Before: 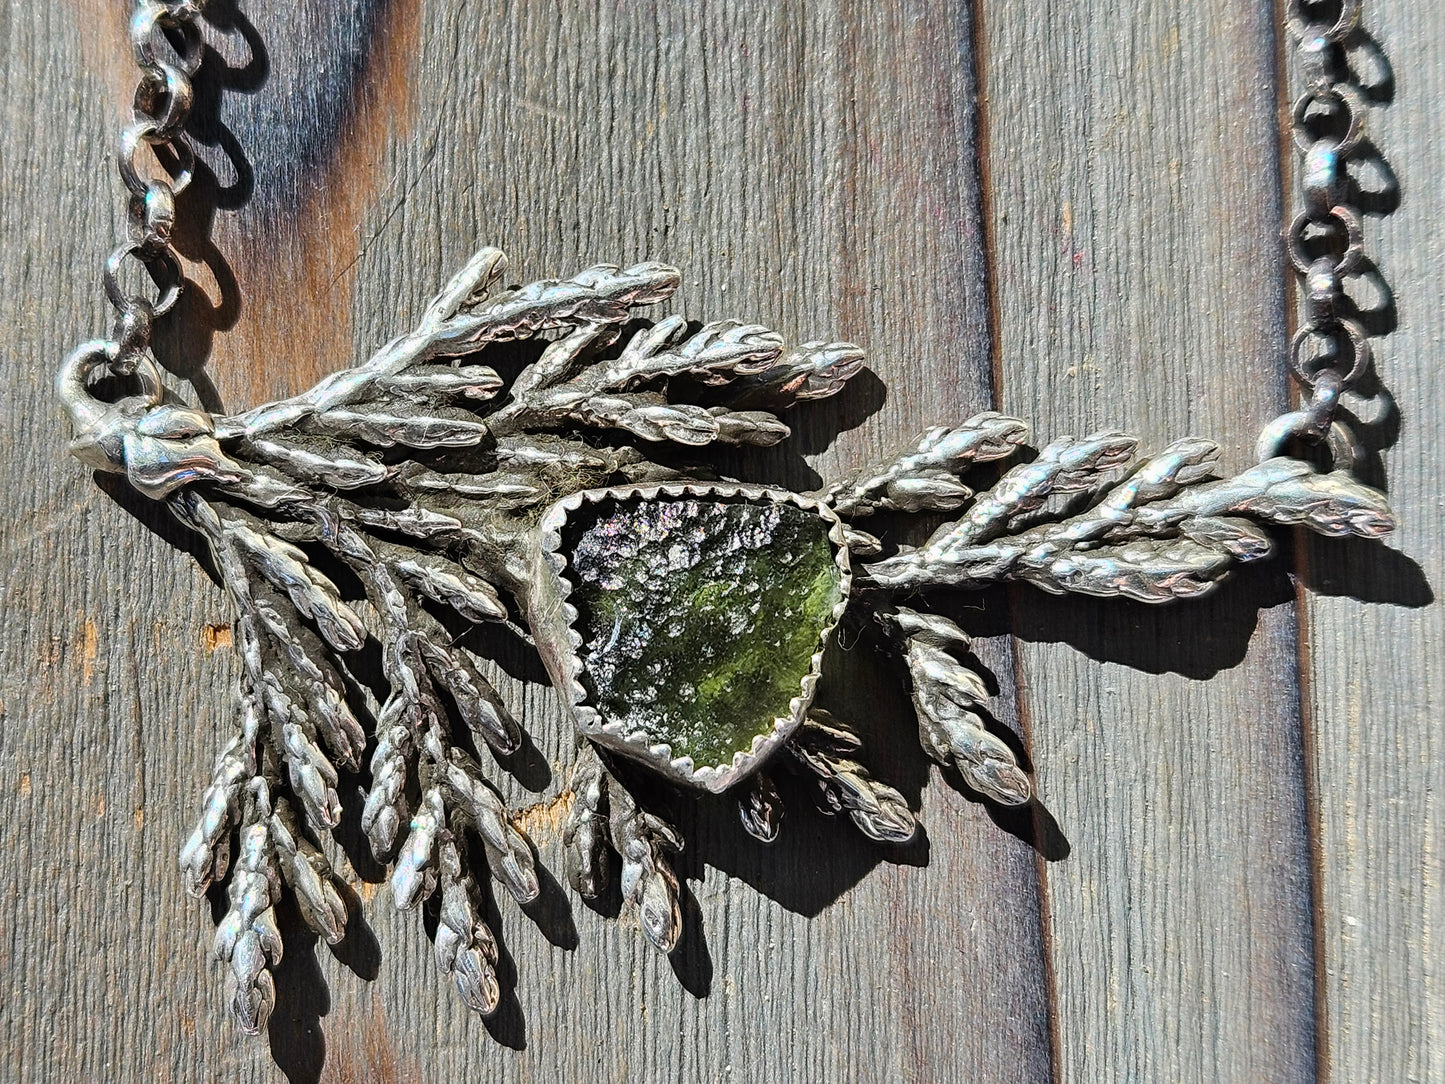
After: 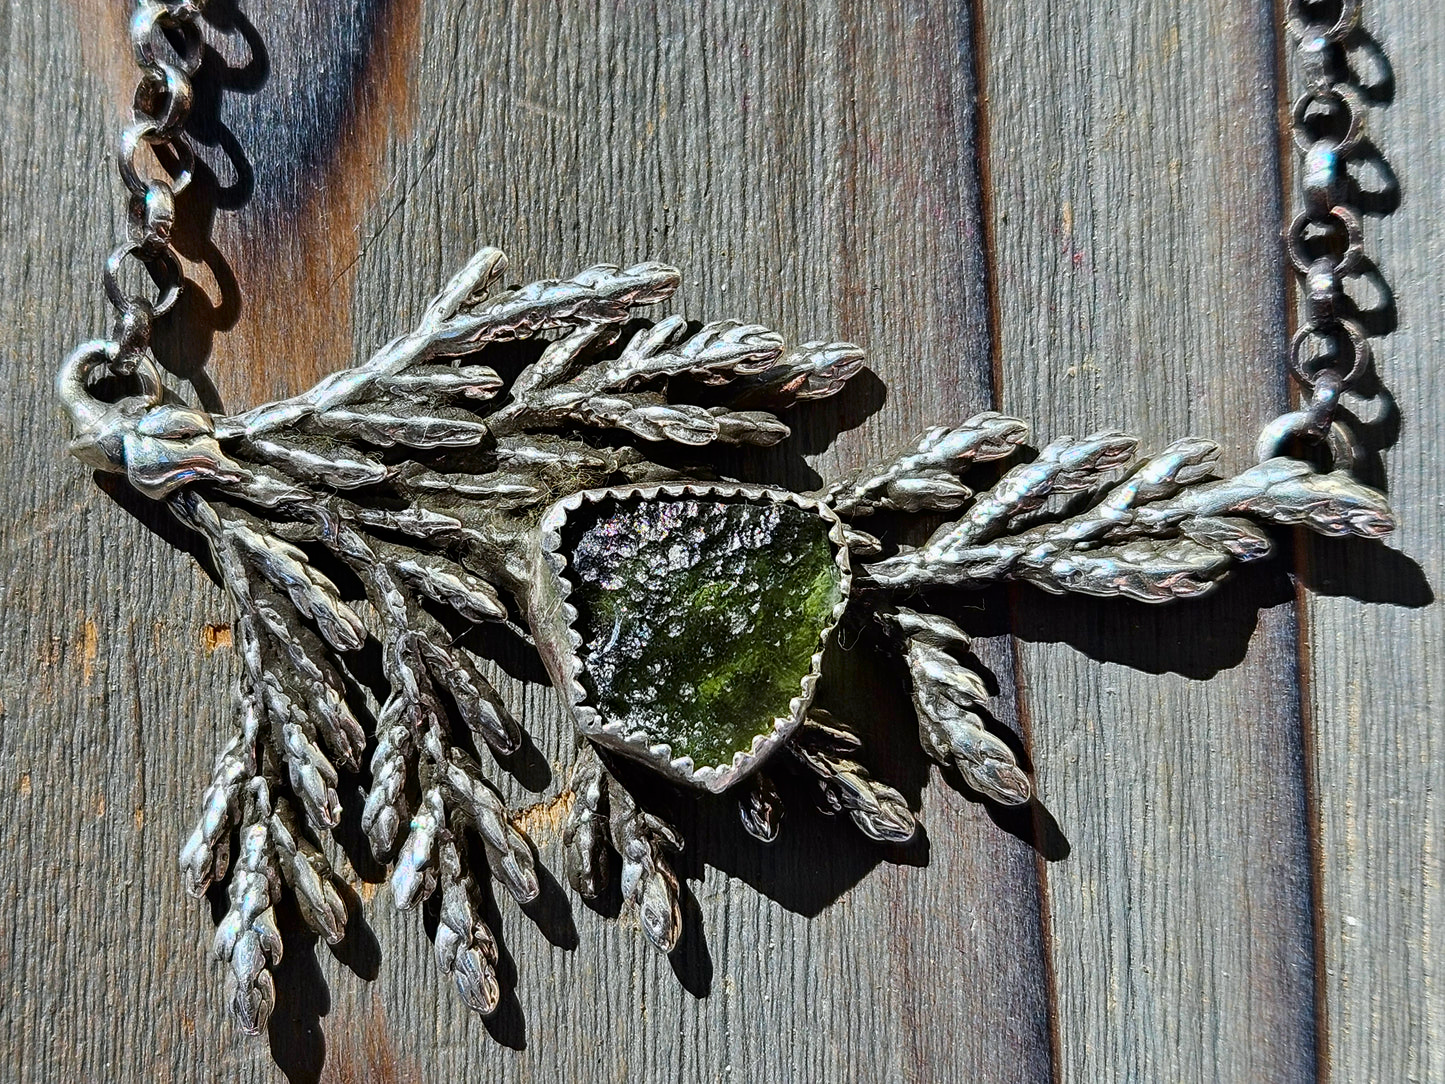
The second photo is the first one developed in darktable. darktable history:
white balance: red 0.982, blue 1.018
contrast brightness saturation: contrast 0.07, brightness -0.14, saturation 0.11
